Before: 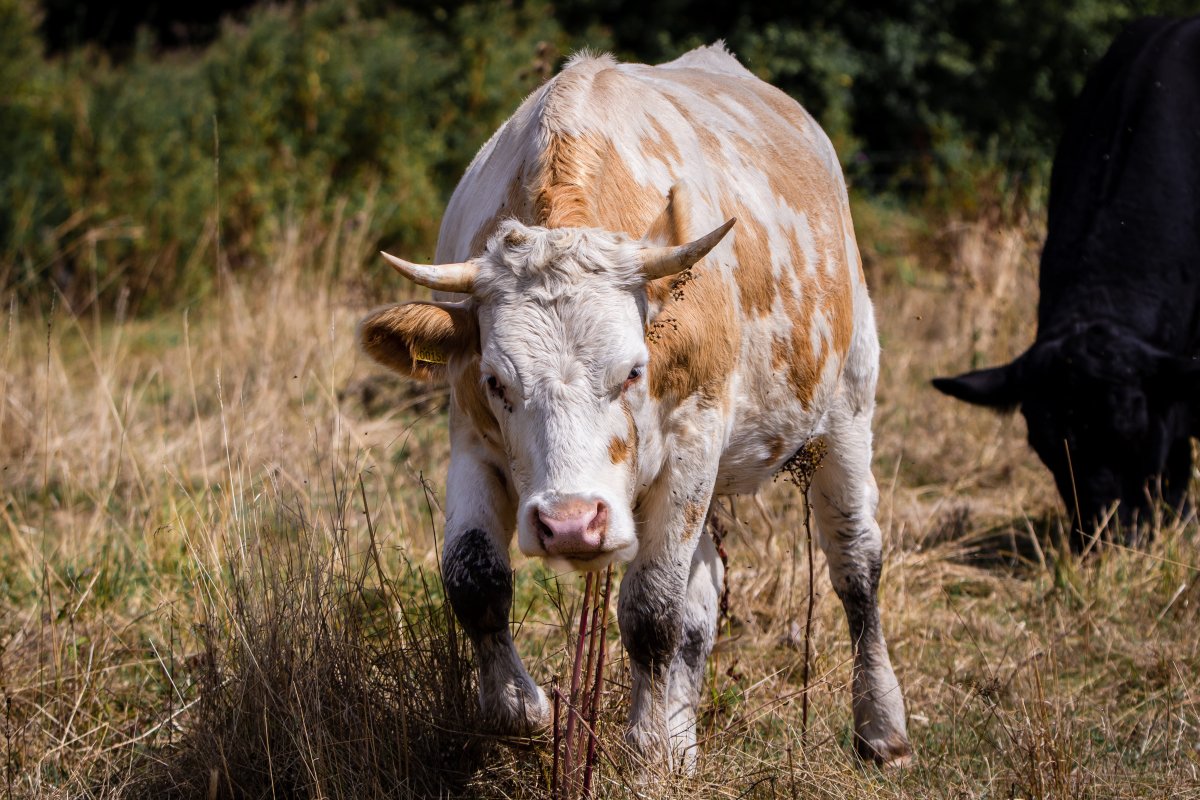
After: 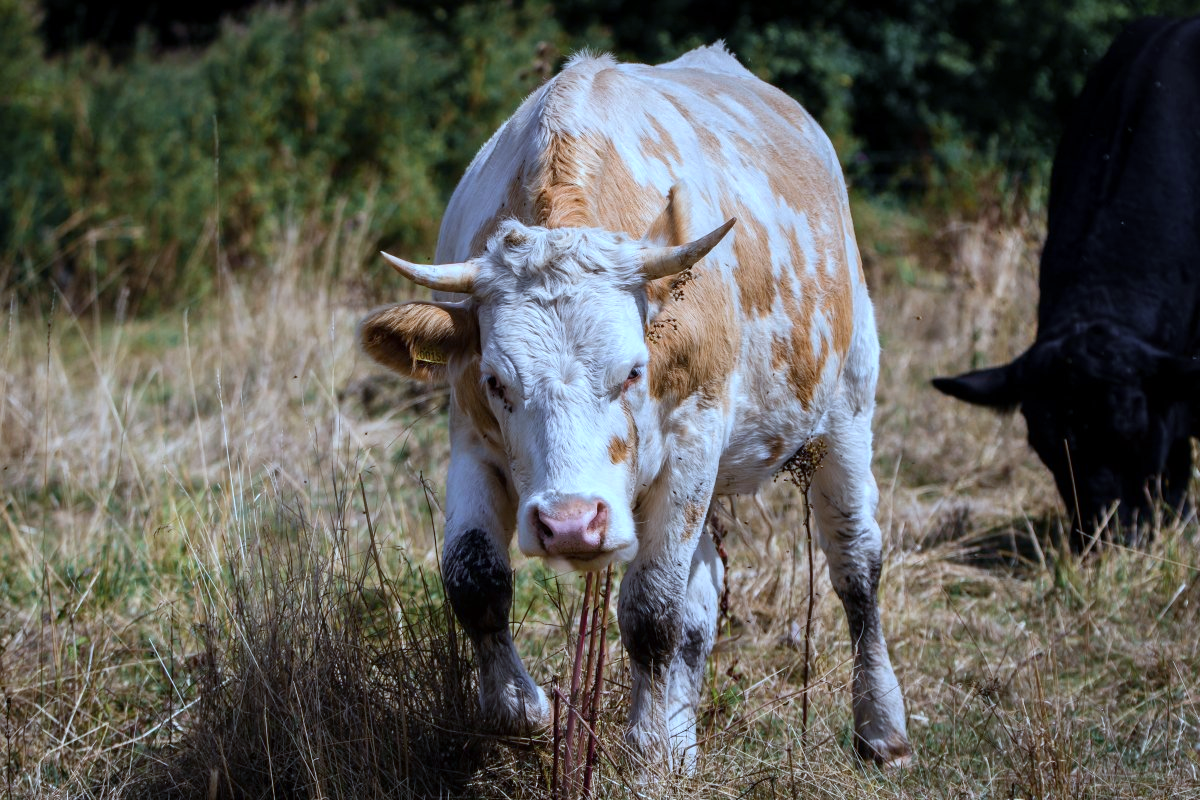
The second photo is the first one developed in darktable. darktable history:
color calibration: x 0.397, y 0.386, temperature 3662.38 K
